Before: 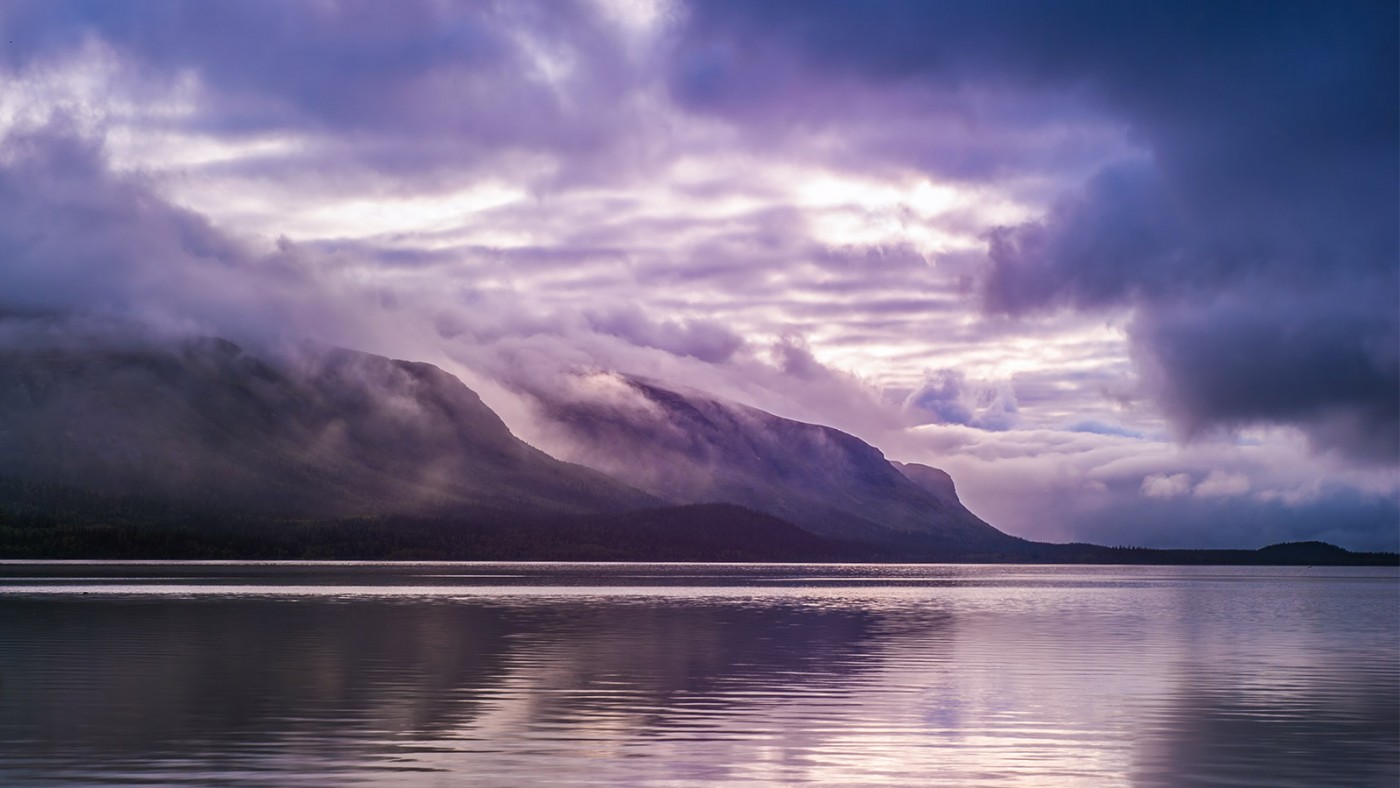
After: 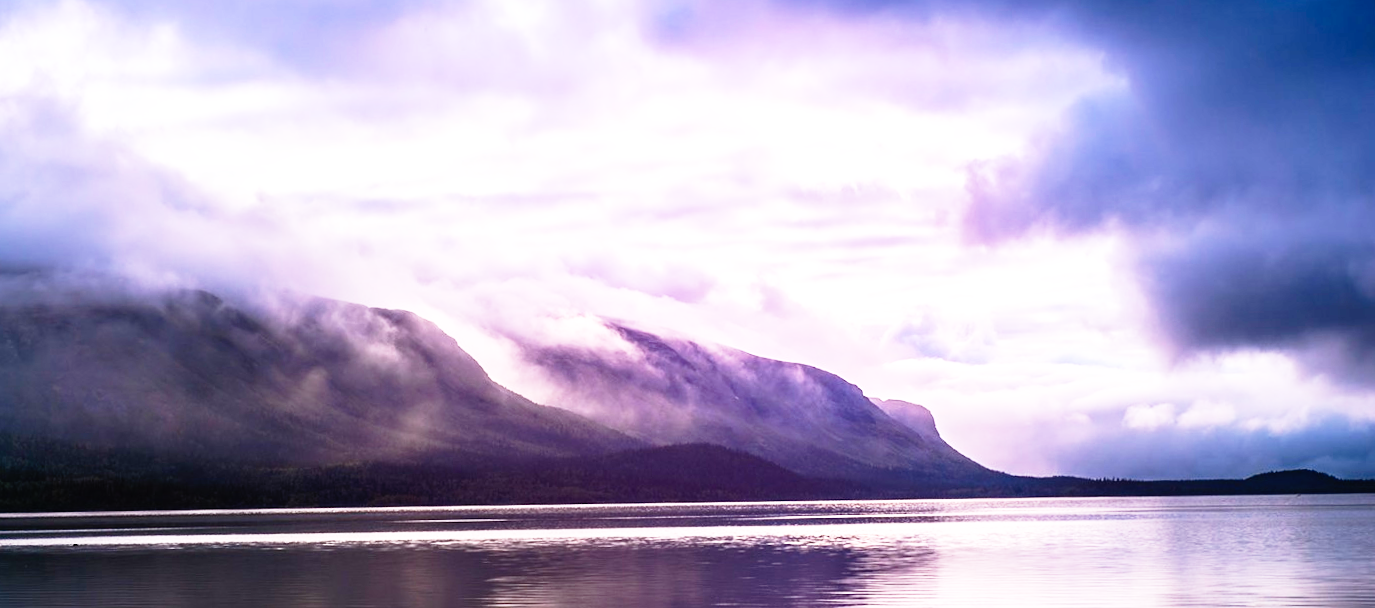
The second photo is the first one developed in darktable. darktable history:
tone equalizer: -8 EV 0.001 EV, -7 EV -0.002 EV, -6 EV 0.002 EV, -5 EV -0.03 EV, -4 EV -0.116 EV, -3 EV -0.169 EV, -2 EV 0.24 EV, -1 EV 0.702 EV, +0 EV 0.493 EV
crop and rotate: top 5.667%, bottom 14.937%
rotate and perspective: rotation -1.32°, lens shift (horizontal) -0.031, crop left 0.015, crop right 0.985, crop top 0.047, crop bottom 0.982
base curve: curves: ch0 [(0, 0) (0.012, 0.01) (0.073, 0.168) (0.31, 0.711) (0.645, 0.957) (1, 1)], preserve colors none
